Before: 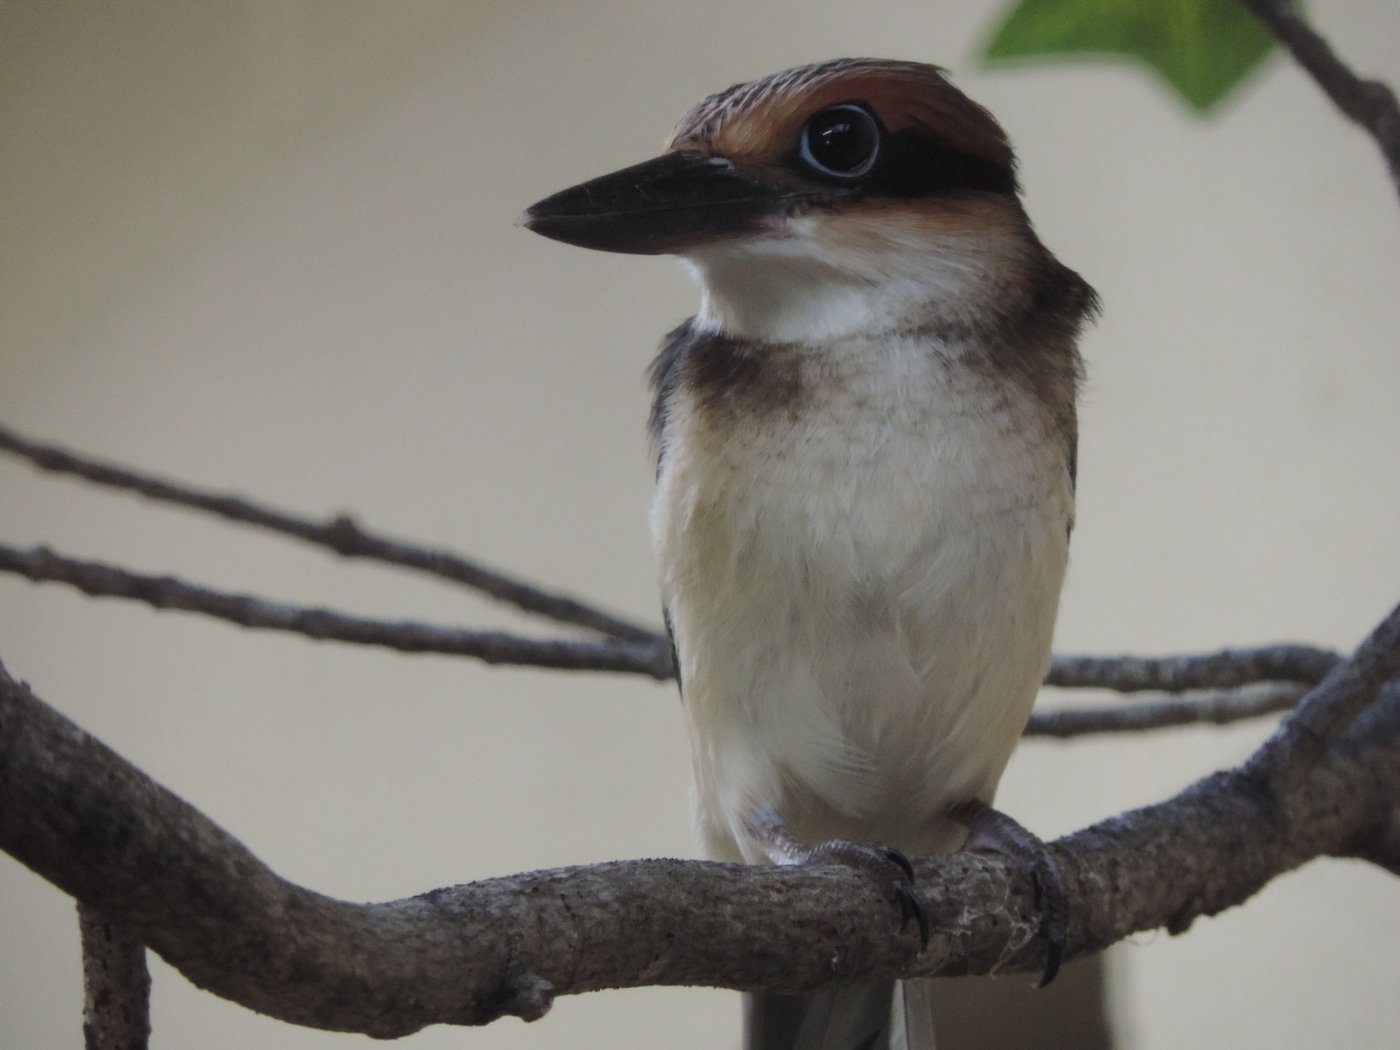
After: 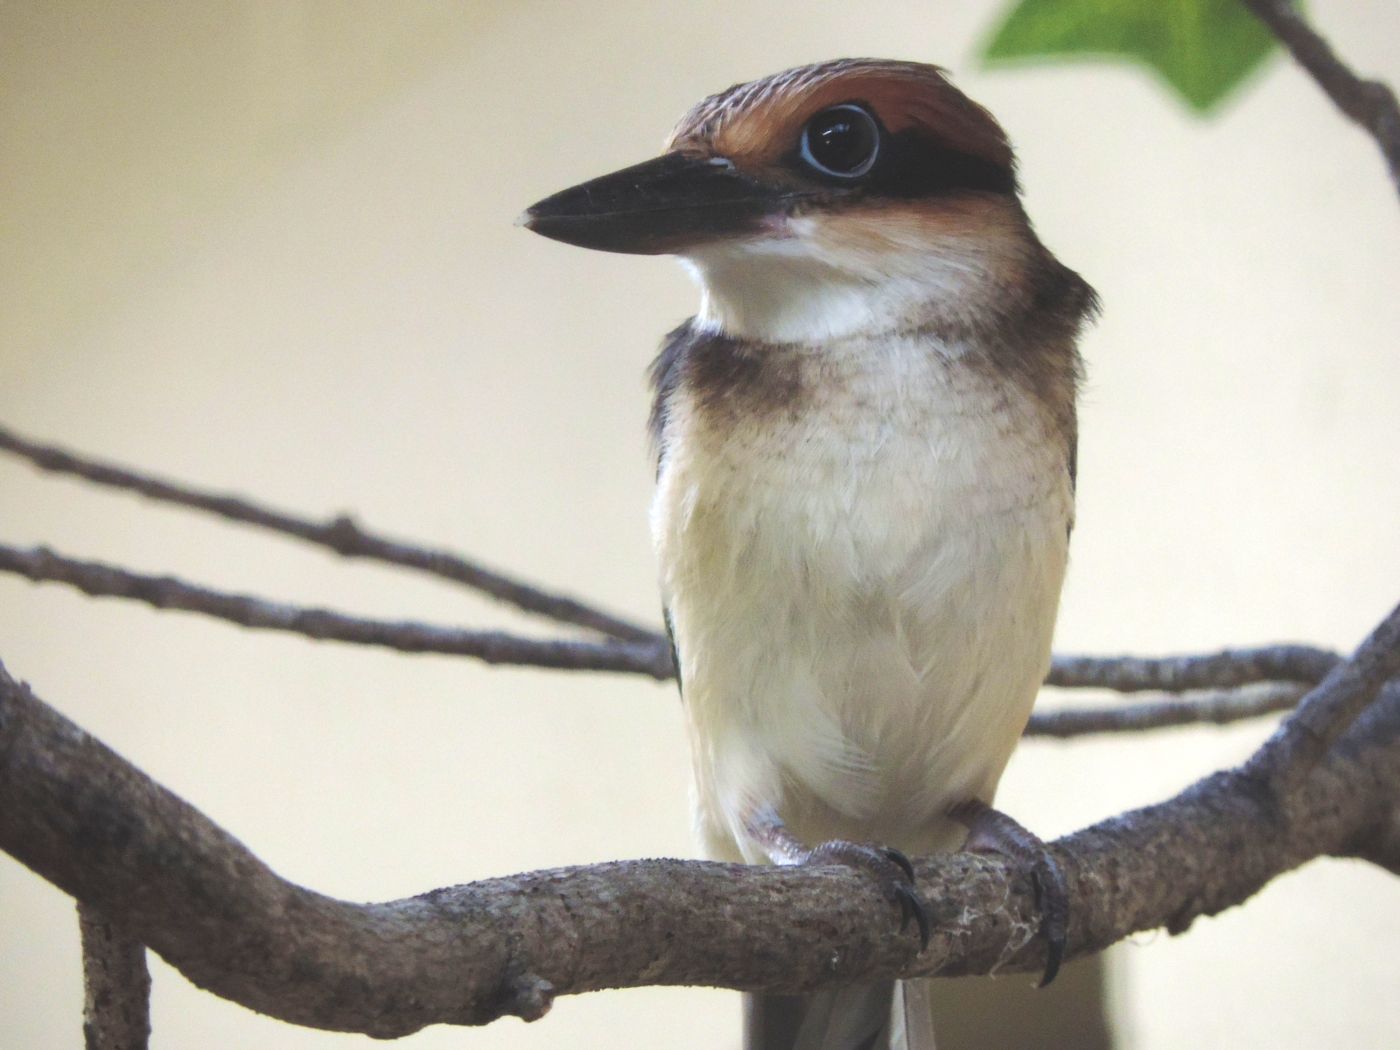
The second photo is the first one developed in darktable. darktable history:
exposure: black level correction -0.006, exposure 1 EV, compensate exposure bias true, compensate highlight preservation false
velvia: on, module defaults
